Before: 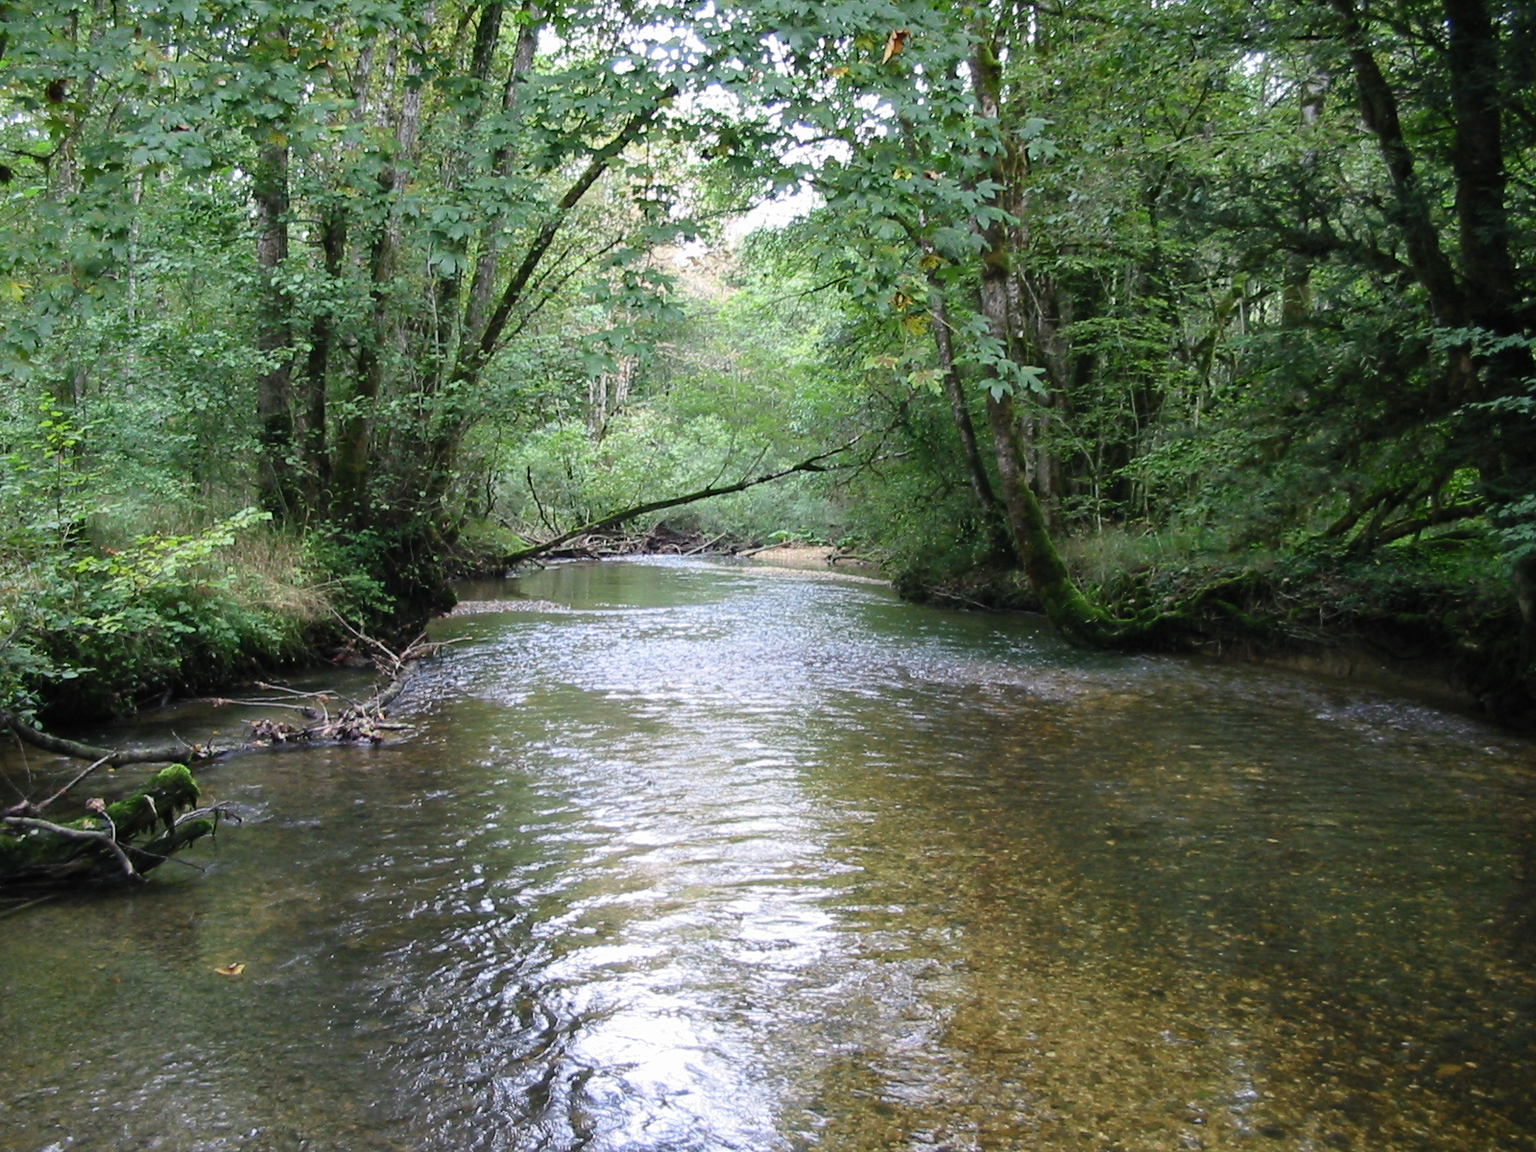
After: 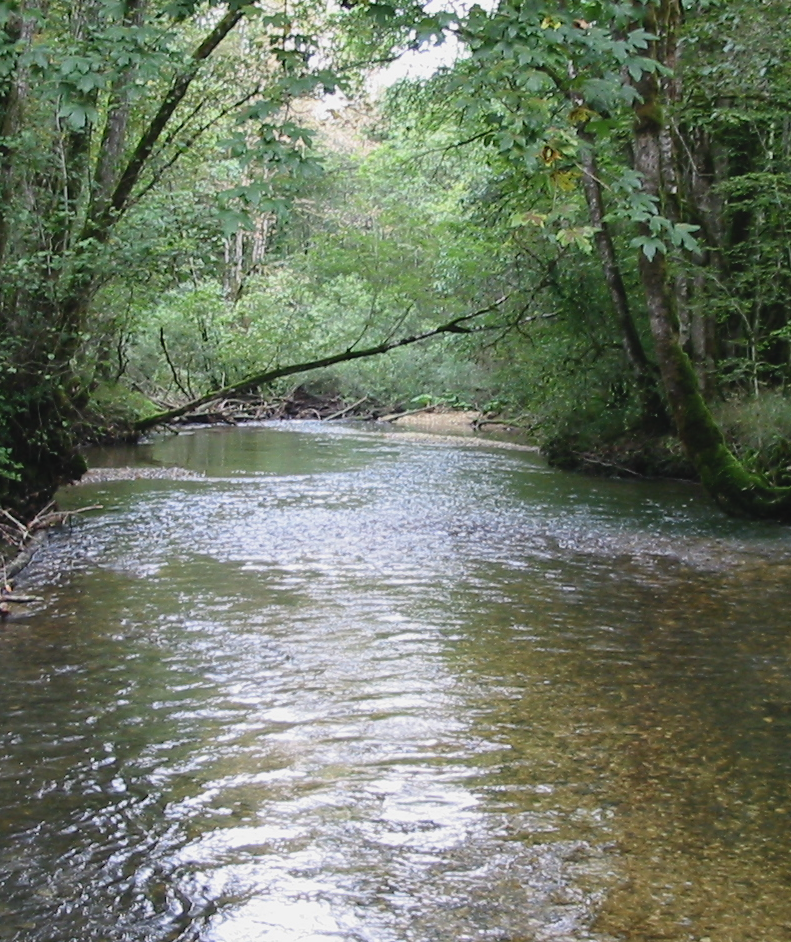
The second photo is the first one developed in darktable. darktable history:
crop and rotate: angle 0.02°, left 24.353%, top 13.219%, right 26.156%, bottom 8.224%
contrast brightness saturation: contrast -0.08, brightness -0.04, saturation -0.11
